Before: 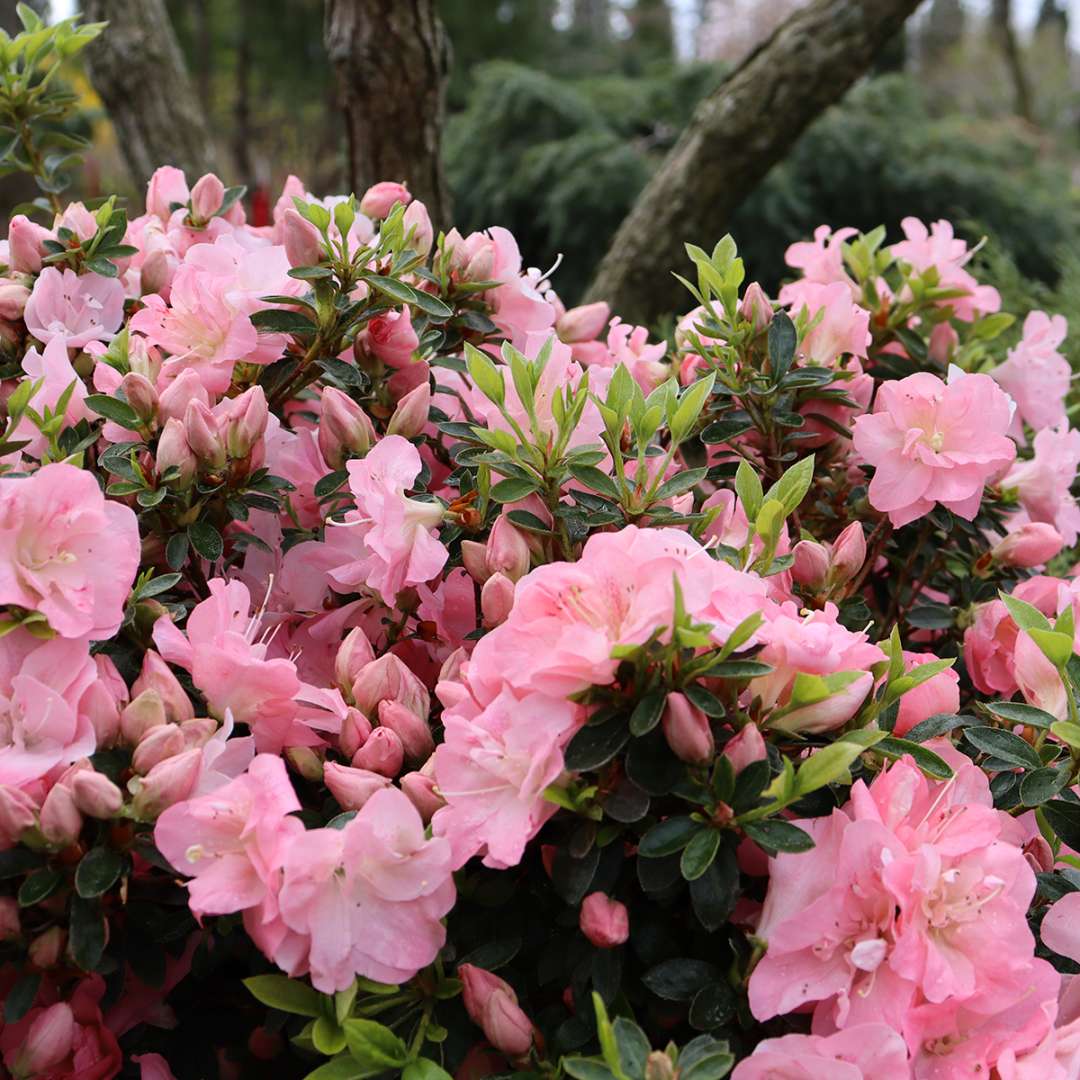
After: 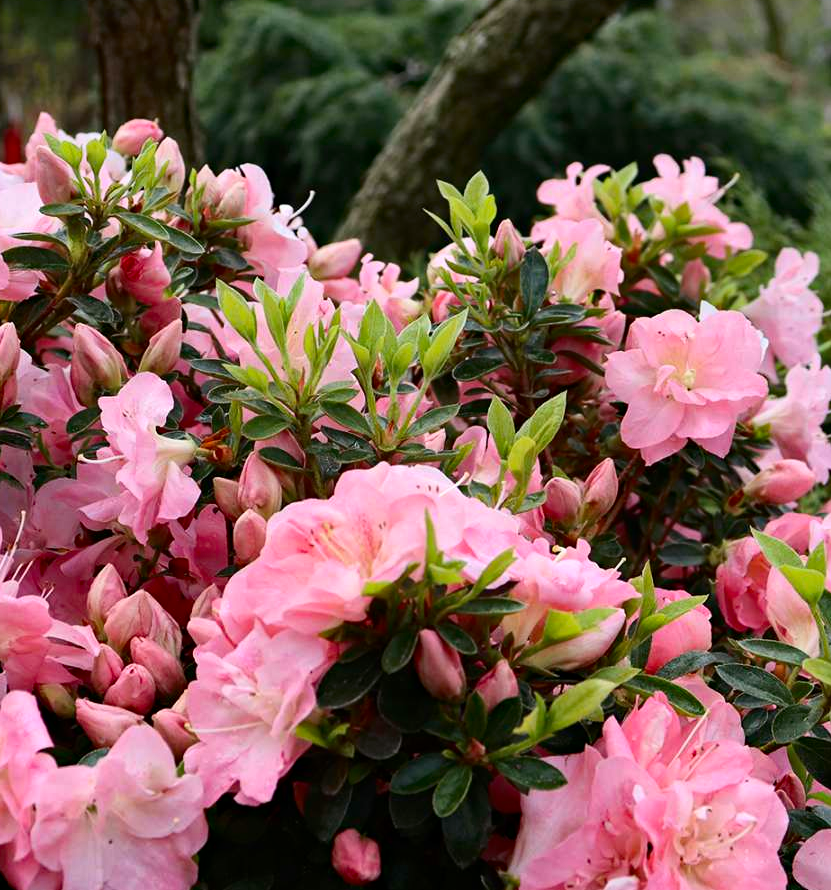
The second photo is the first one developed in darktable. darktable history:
haze removal: strength 0.248, distance 0.25, compatibility mode true, adaptive false
contrast brightness saturation: contrast 0.155, brightness -0.007, saturation 0.104
crop: left 23.001%, top 5.845%, bottom 11.732%
